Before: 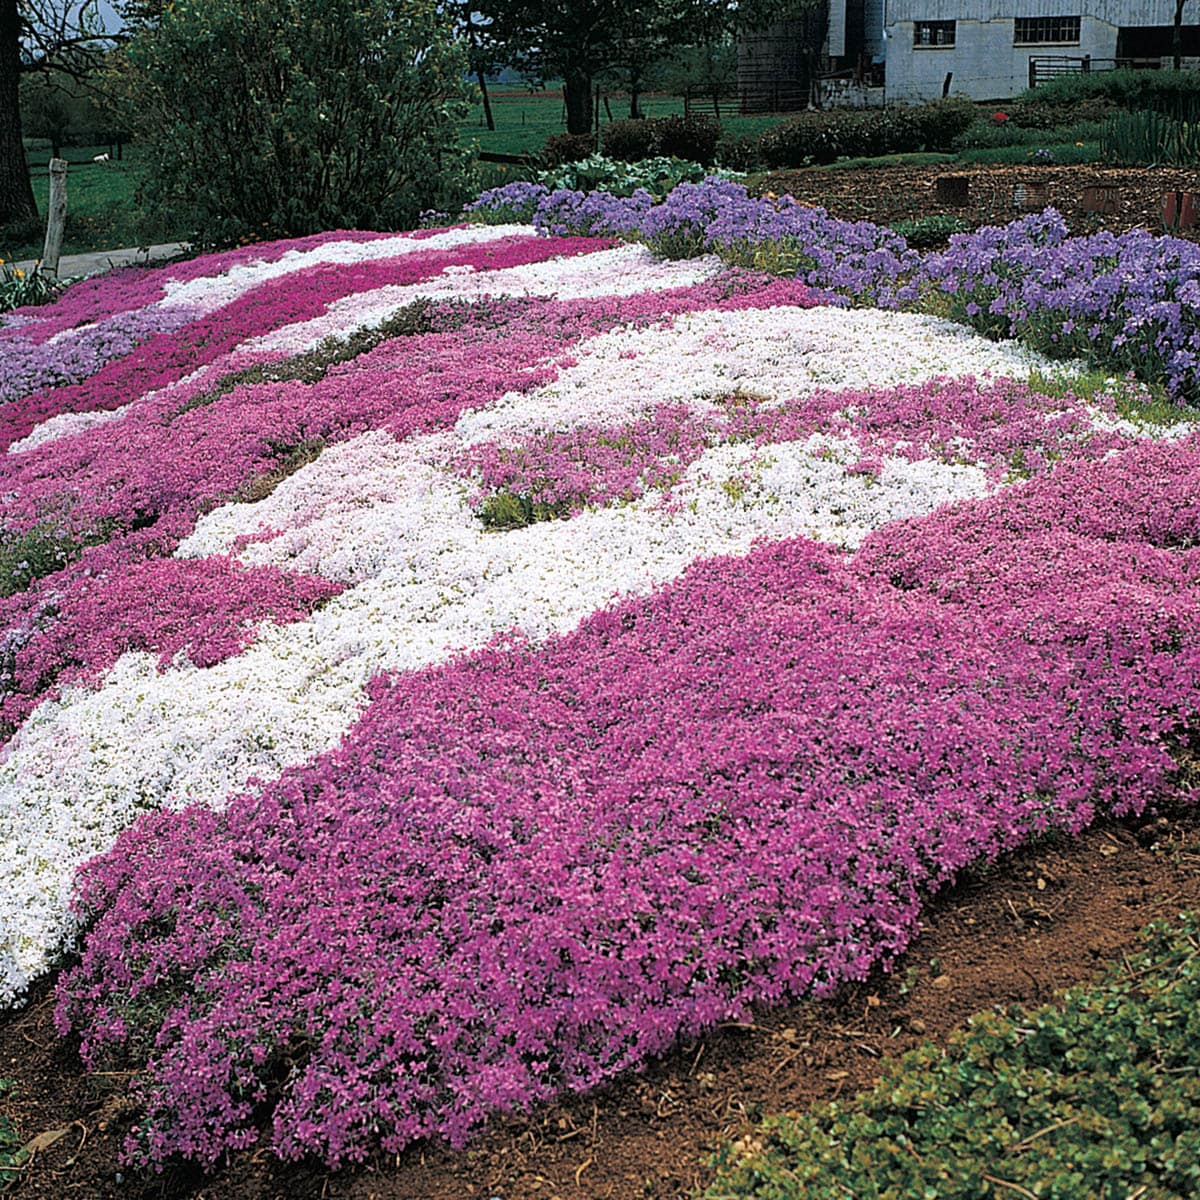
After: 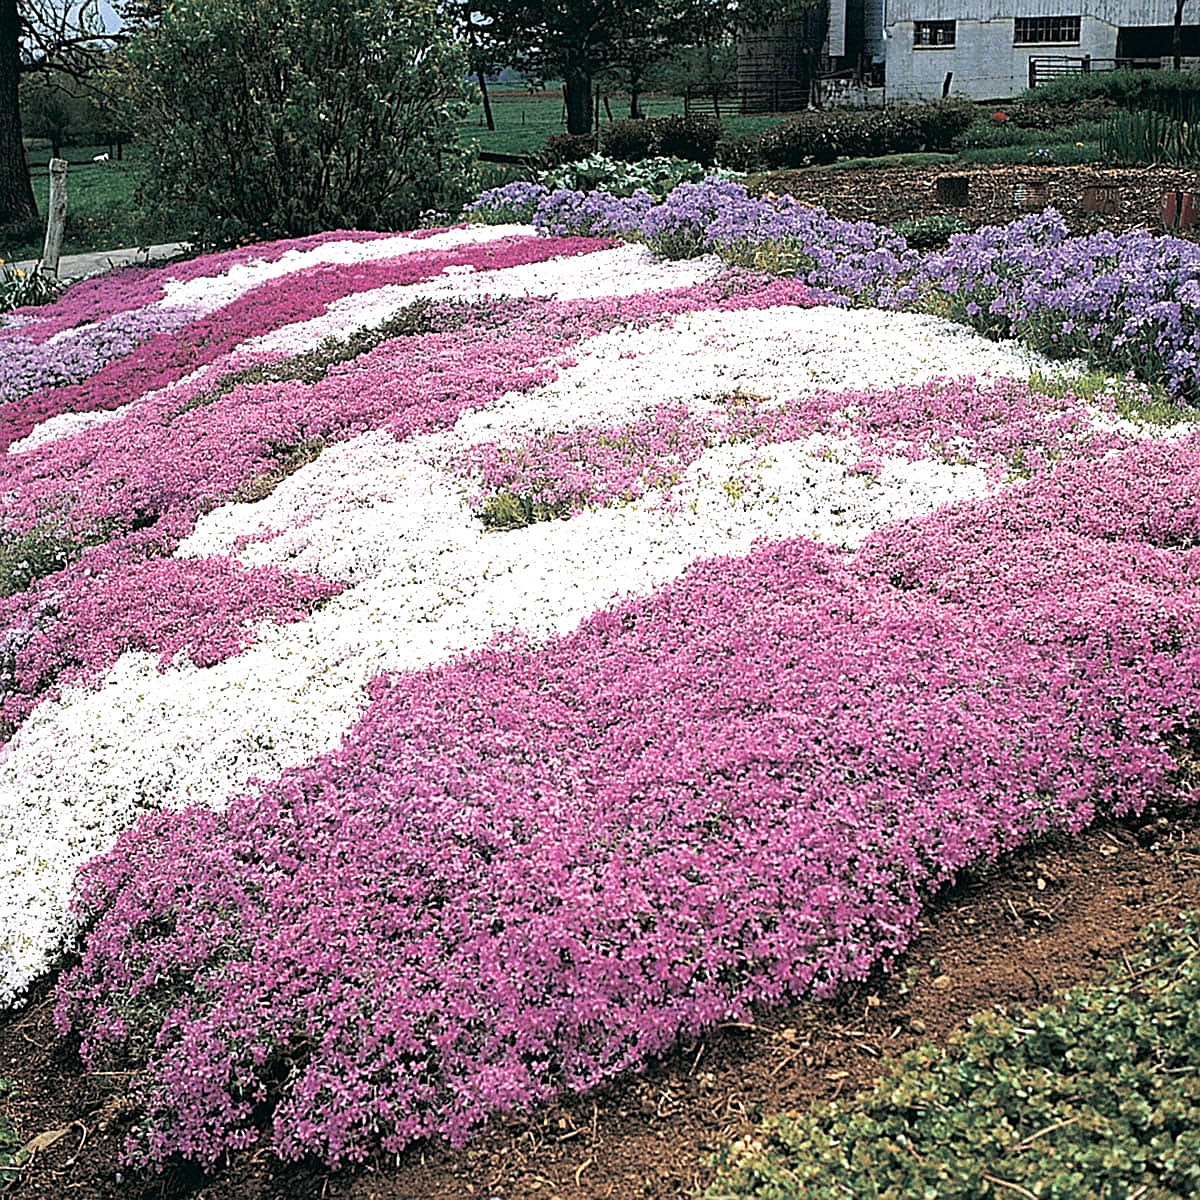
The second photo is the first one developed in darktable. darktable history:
sharpen: on, module defaults
contrast brightness saturation: contrast 0.06, brightness -0.01, saturation -0.23
color balance: lift [1, 0.998, 1.001, 1.002], gamma [1, 1.02, 1, 0.98], gain [1, 1.02, 1.003, 0.98]
exposure: black level correction 0, exposure 0.7 EV, compensate exposure bias true, compensate highlight preservation false
